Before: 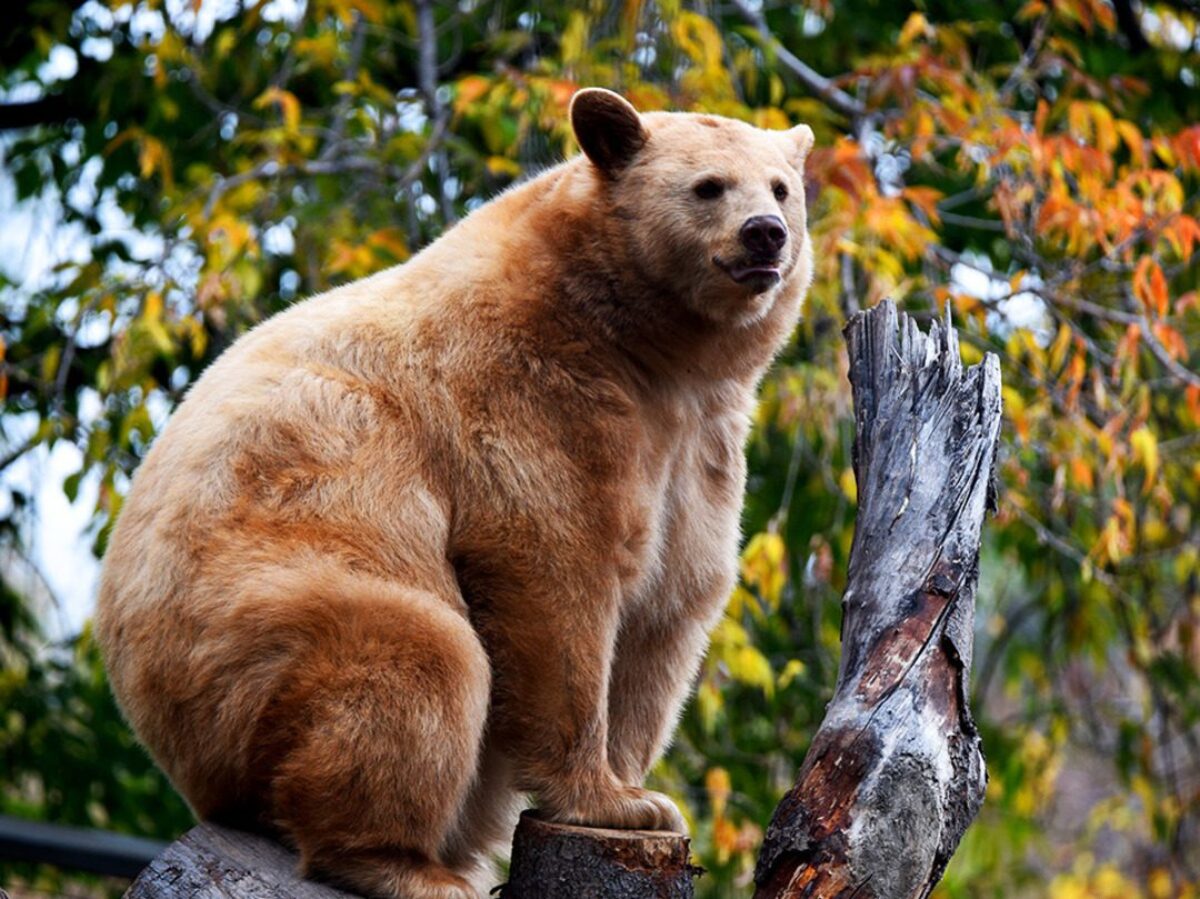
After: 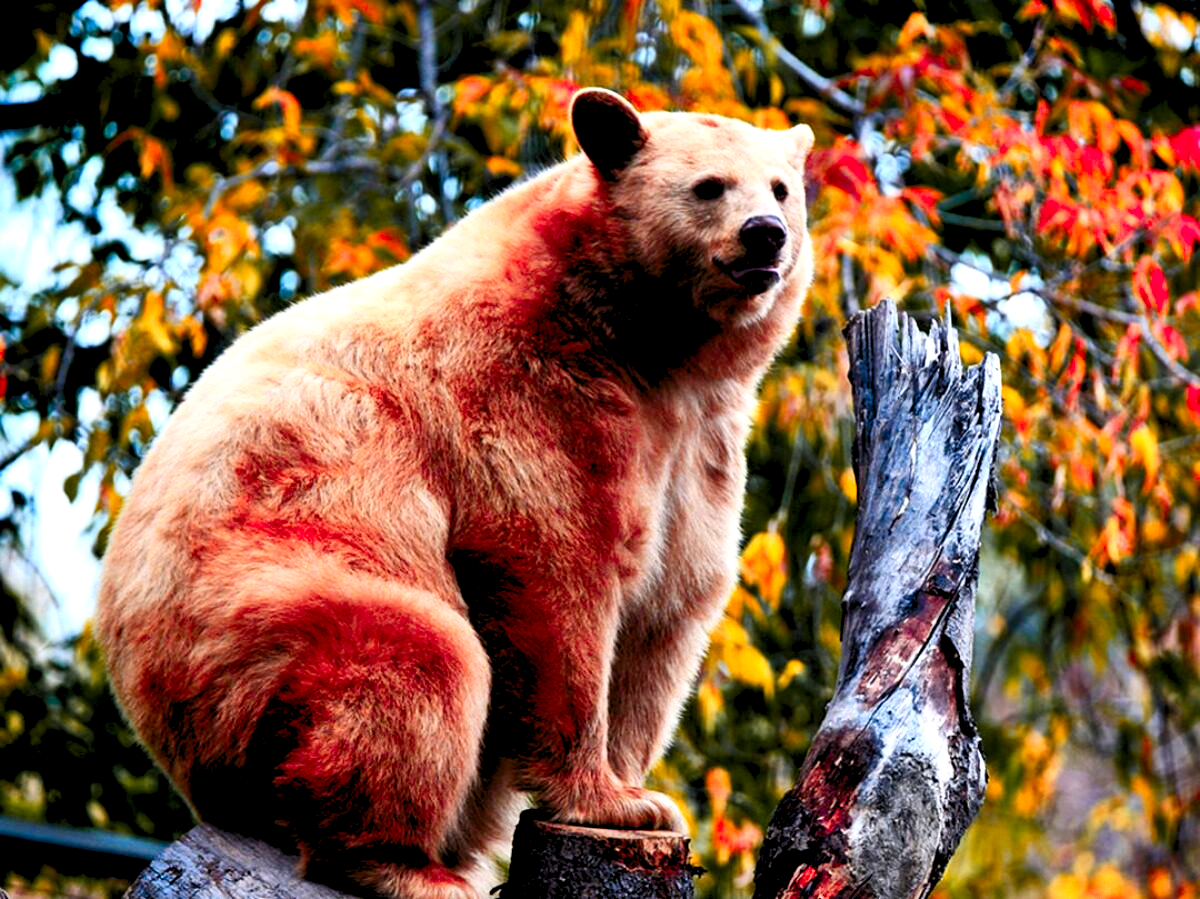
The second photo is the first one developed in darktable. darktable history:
contrast brightness saturation: contrast 0.21, brightness -0.11, saturation 0.21
shadows and highlights: soften with gaussian
levels: black 3.83%, white 90.64%, levels [0.044, 0.416, 0.908]
color zones: curves: ch1 [(0.263, 0.53) (0.376, 0.287) (0.487, 0.512) (0.748, 0.547) (1, 0.513)]; ch2 [(0.262, 0.45) (0.751, 0.477)], mix 31.98%
